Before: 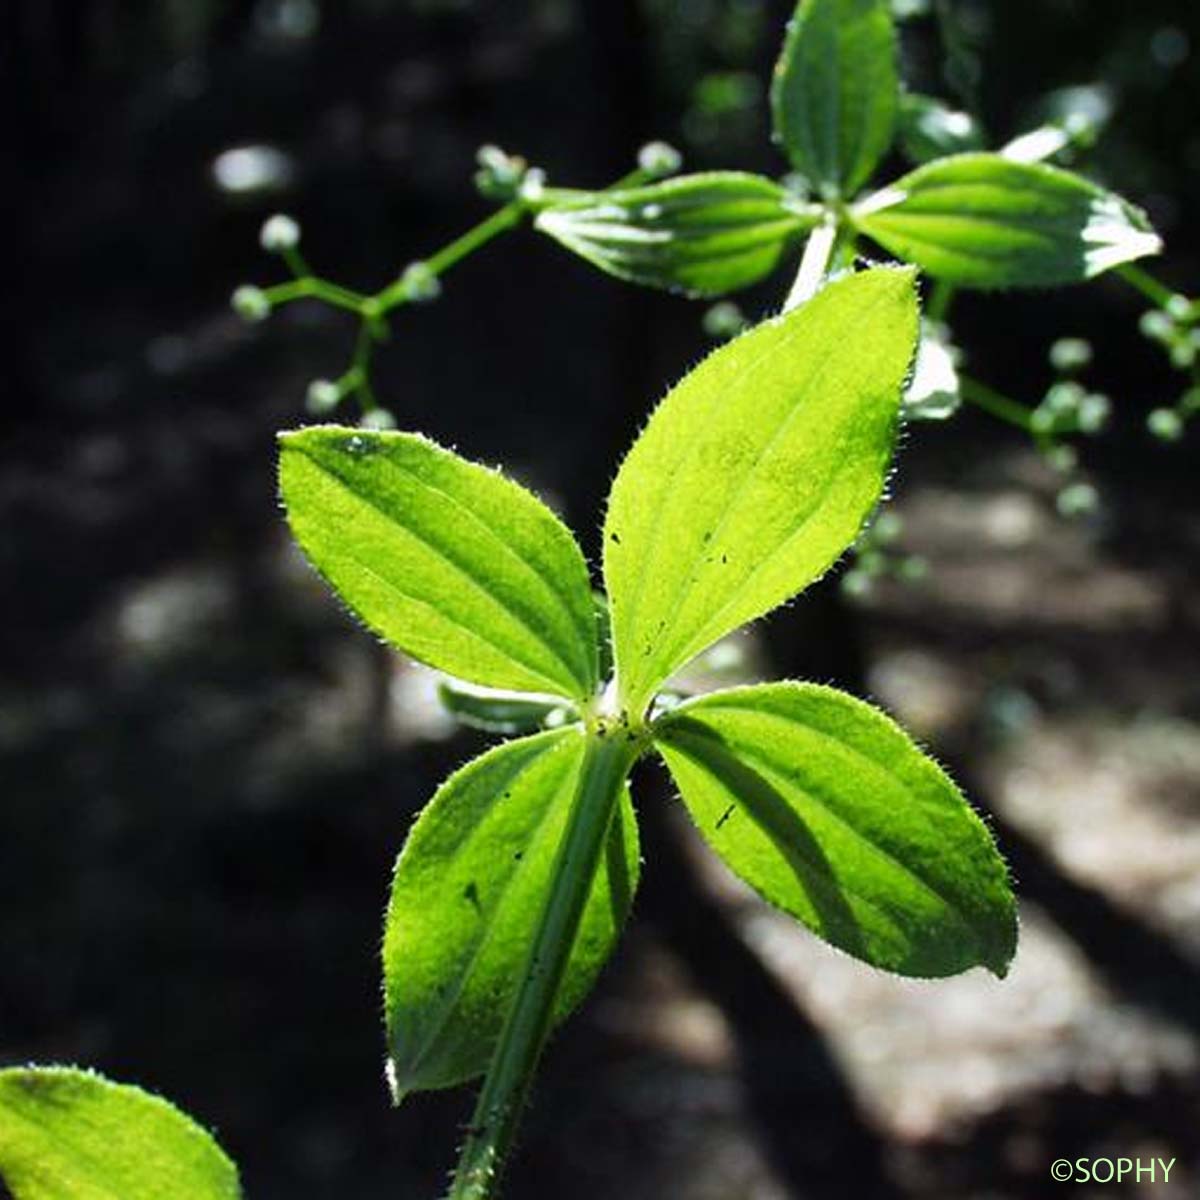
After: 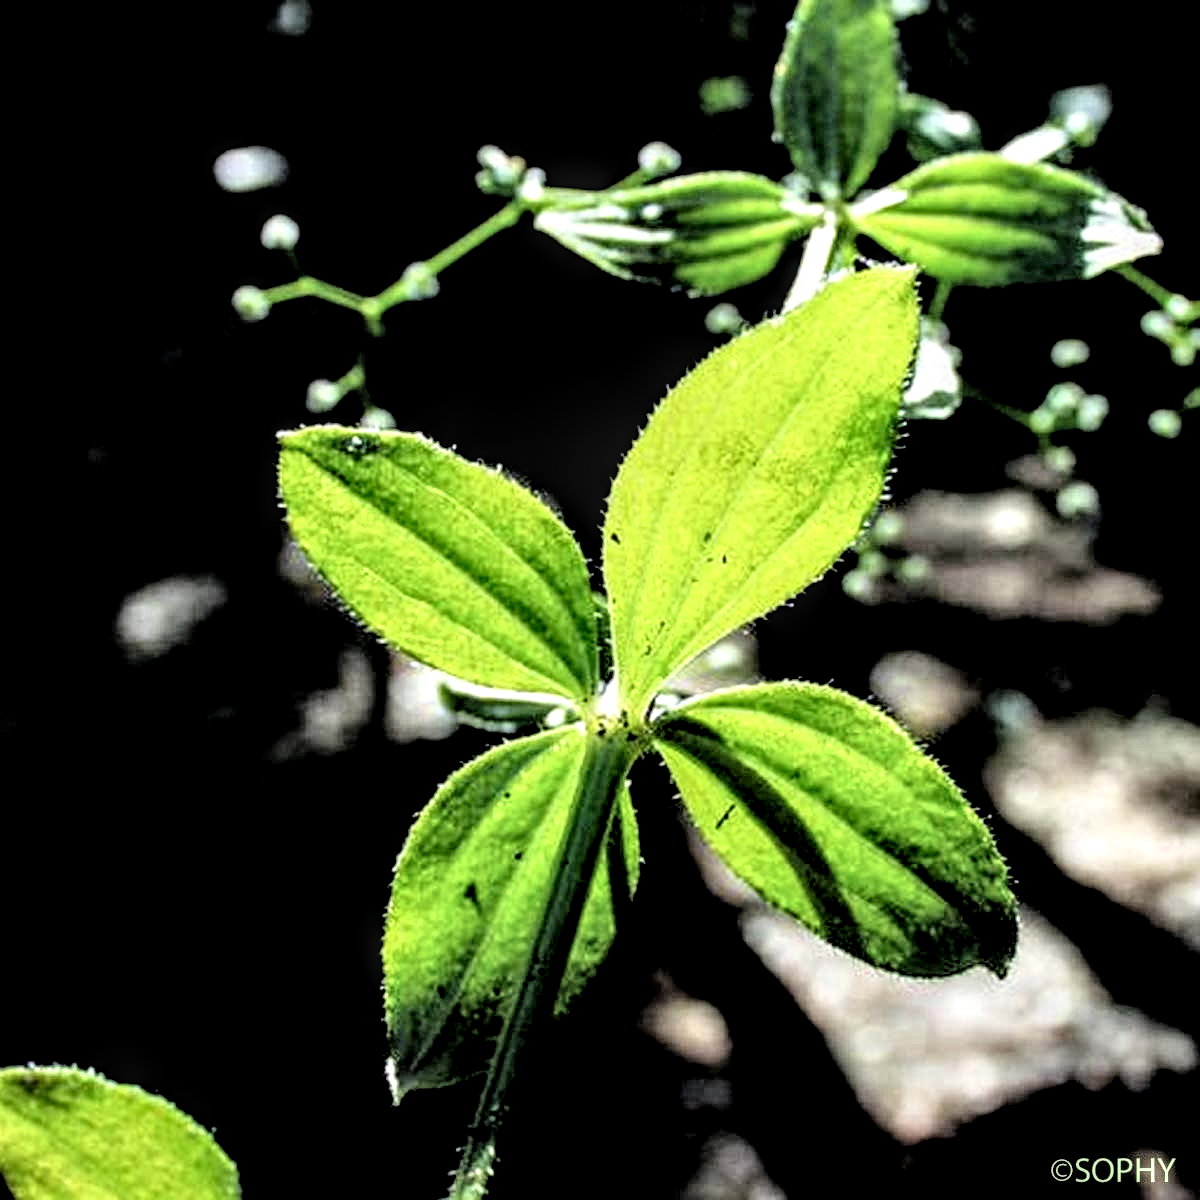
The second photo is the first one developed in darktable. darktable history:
filmic rgb: black relative exposure -3.26 EV, white relative exposure 3.46 EV, hardness 2.36, contrast 1.104, color science v6 (2022)
local contrast: detail 205%
